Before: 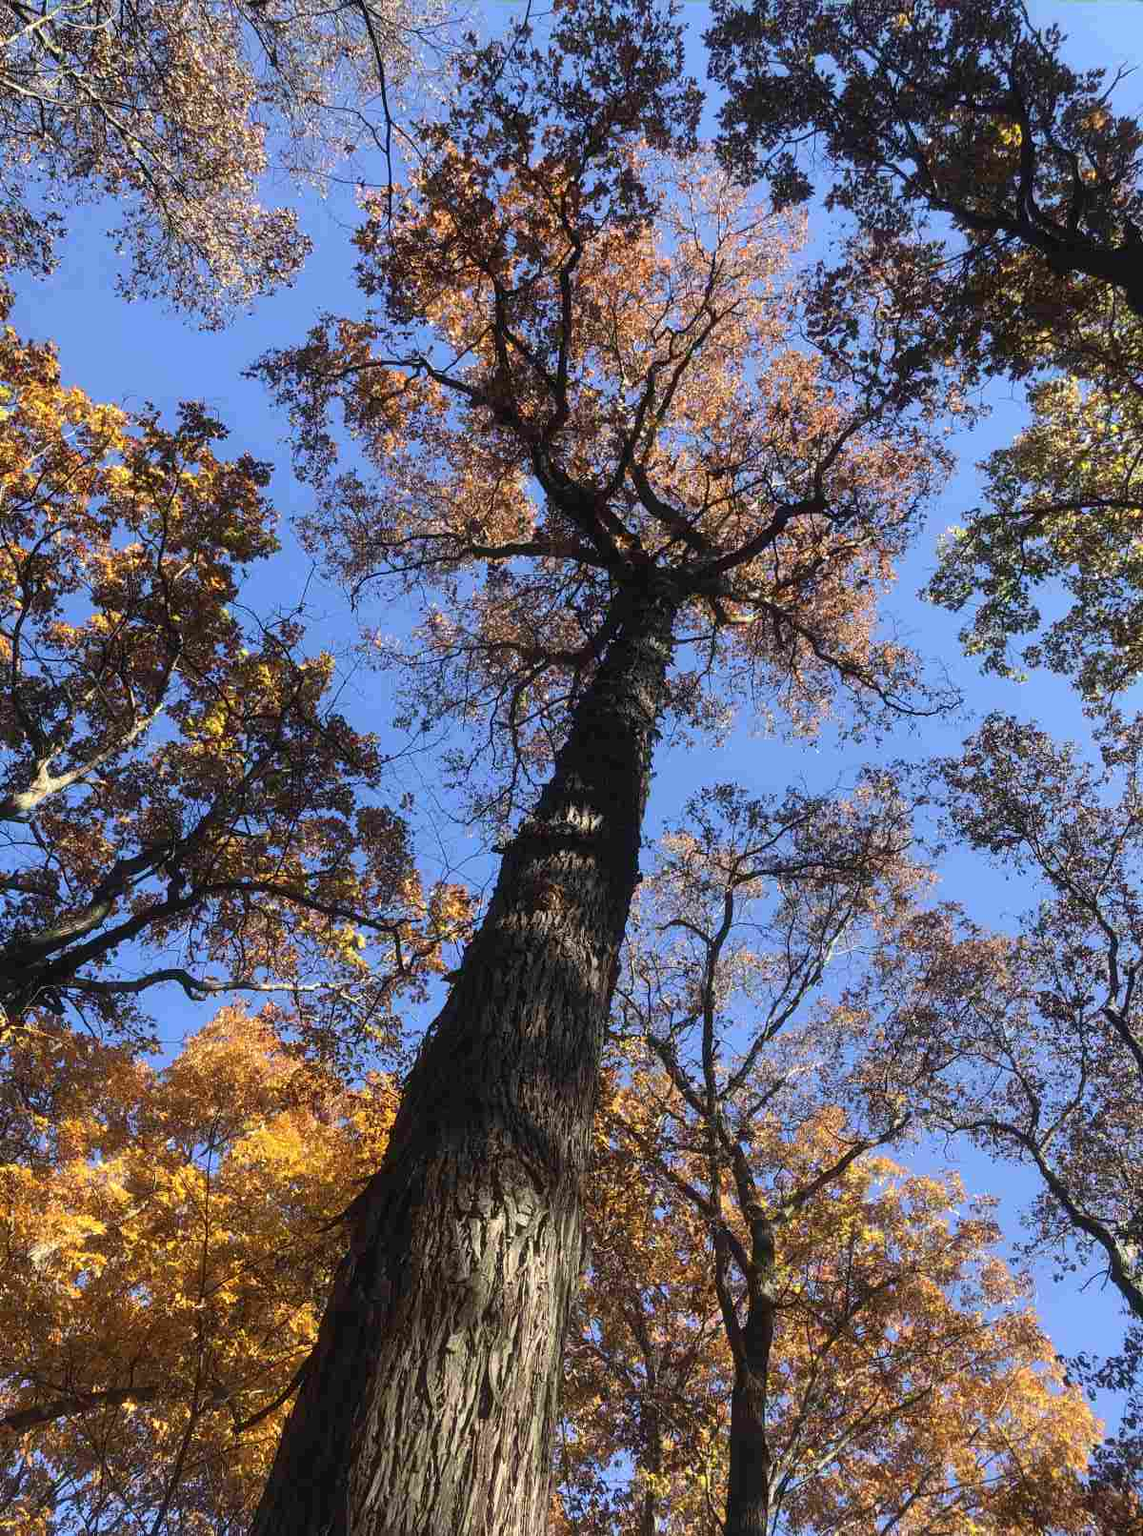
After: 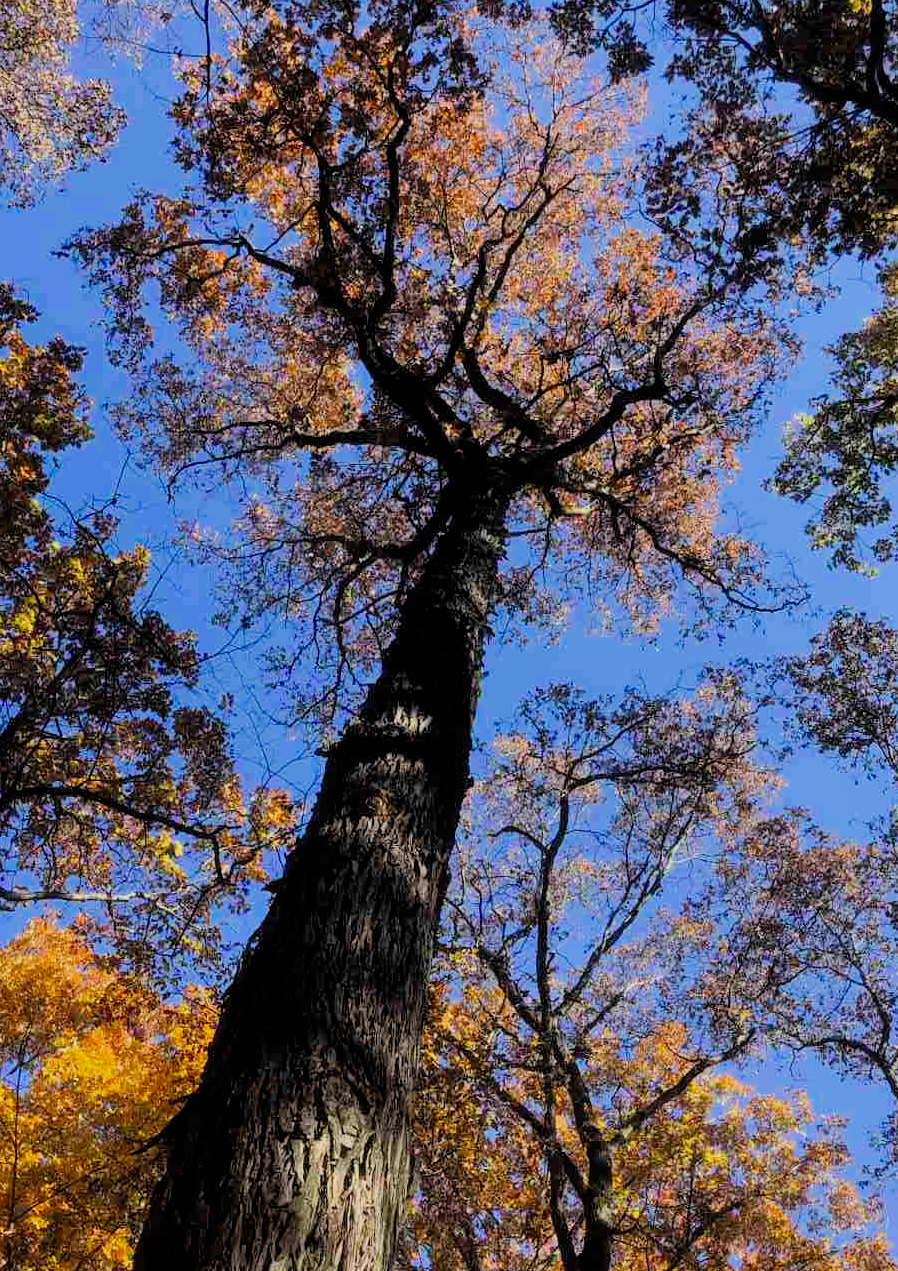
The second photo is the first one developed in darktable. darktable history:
crop: left 16.768%, top 8.653%, right 8.362%, bottom 12.485%
shadows and highlights: shadows 25, highlights -25
filmic rgb: black relative exposure -7.75 EV, white relative exposure 4.4 EV, threshold 3 EV, target black luminance 0%, hardness 3.76, latitude 50.51%, contrast 1.074, highlights saturation mix 10%, shadows ↔ highlights balance -0.22%, color science v4 (2020), enable highlight reconstruction true
